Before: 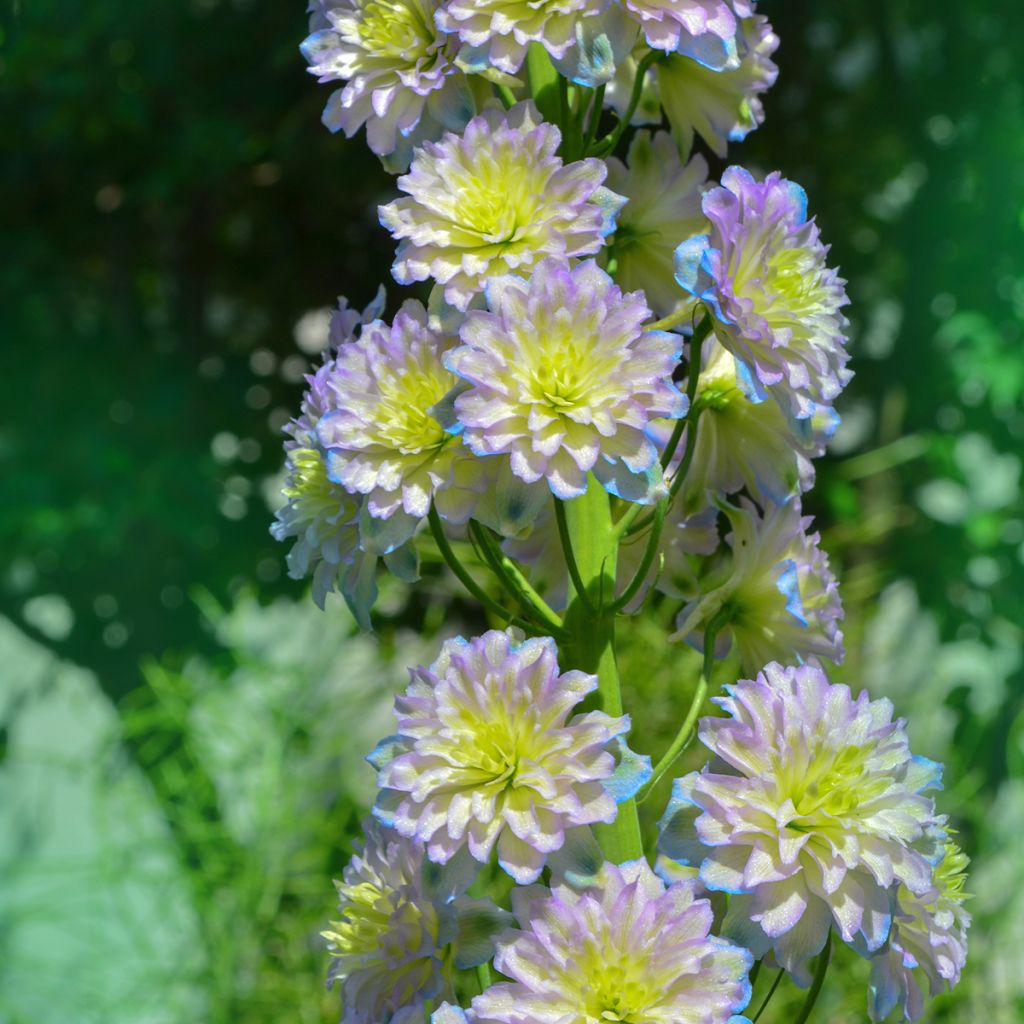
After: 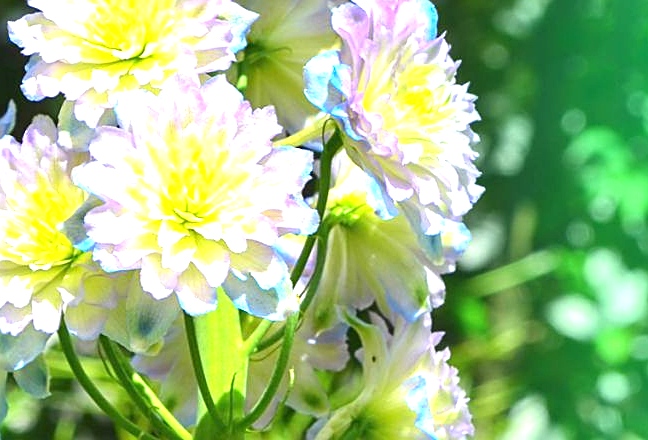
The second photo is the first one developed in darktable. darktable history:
exposure: black level correction 0, exposure 1.581 EV, compensate highlight preservation false
crop: left 36.154%, top 18.003%, right 0.485%, bottom 38.998%
sharpen: on, module defaults
